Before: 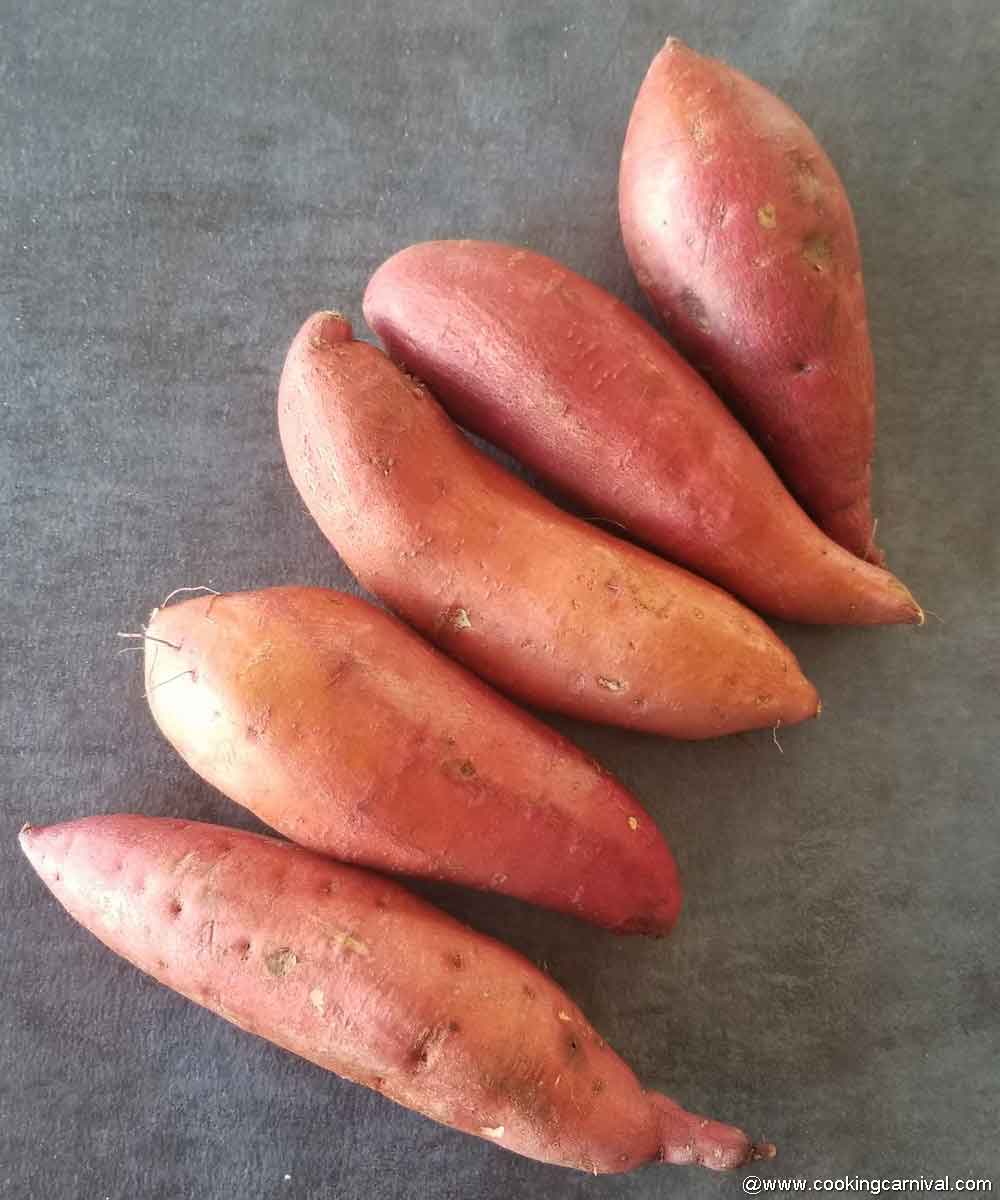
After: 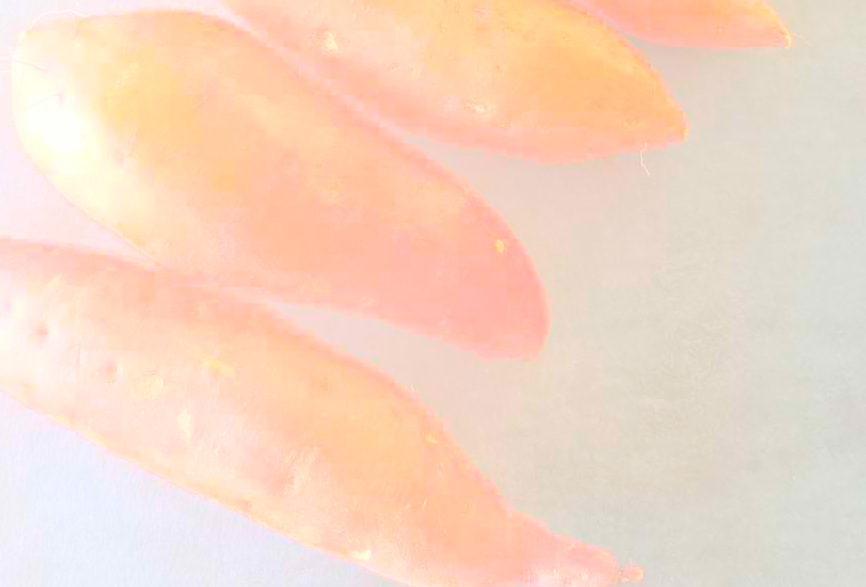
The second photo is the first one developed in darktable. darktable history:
shadows and highlights: shadows 49, highlights -41, soften with gaussian
crop and rotate: left 13.306%, top 48.129%, bottom 2.928%
contrast brightness saturation: saturation -0.05
tone equalizer: on, module defaults
bloom: size 85%, threshold 5%, strength 85%
vibrance: vibrance 100%
